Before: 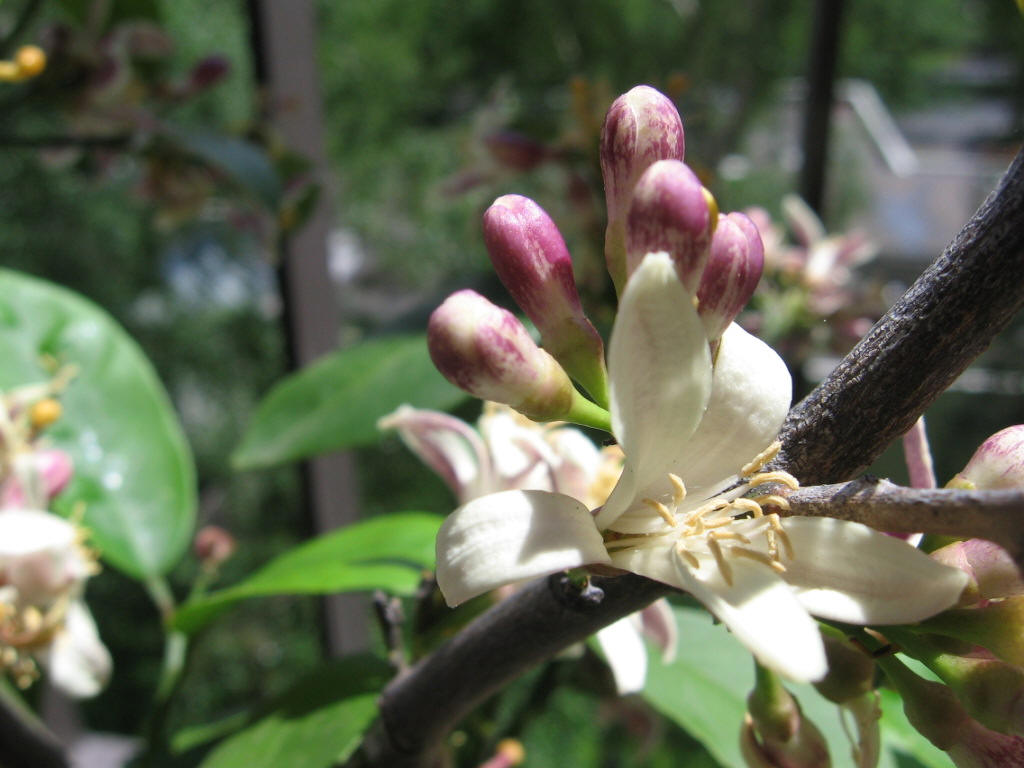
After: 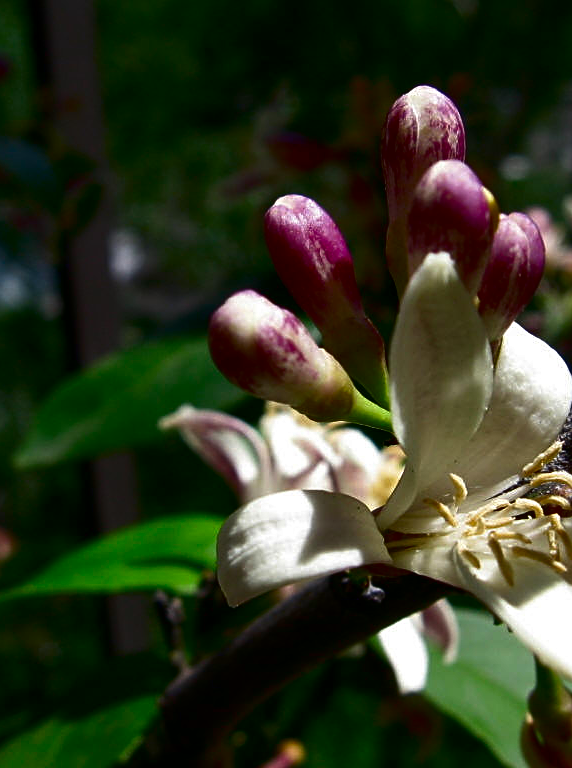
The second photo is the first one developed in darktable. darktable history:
crop: left 21.479%, right 22.661%
contrast brightness saturation: contrast 0.087, brightness -0.588, saturation 0.174
sharpen: on, module defaults
